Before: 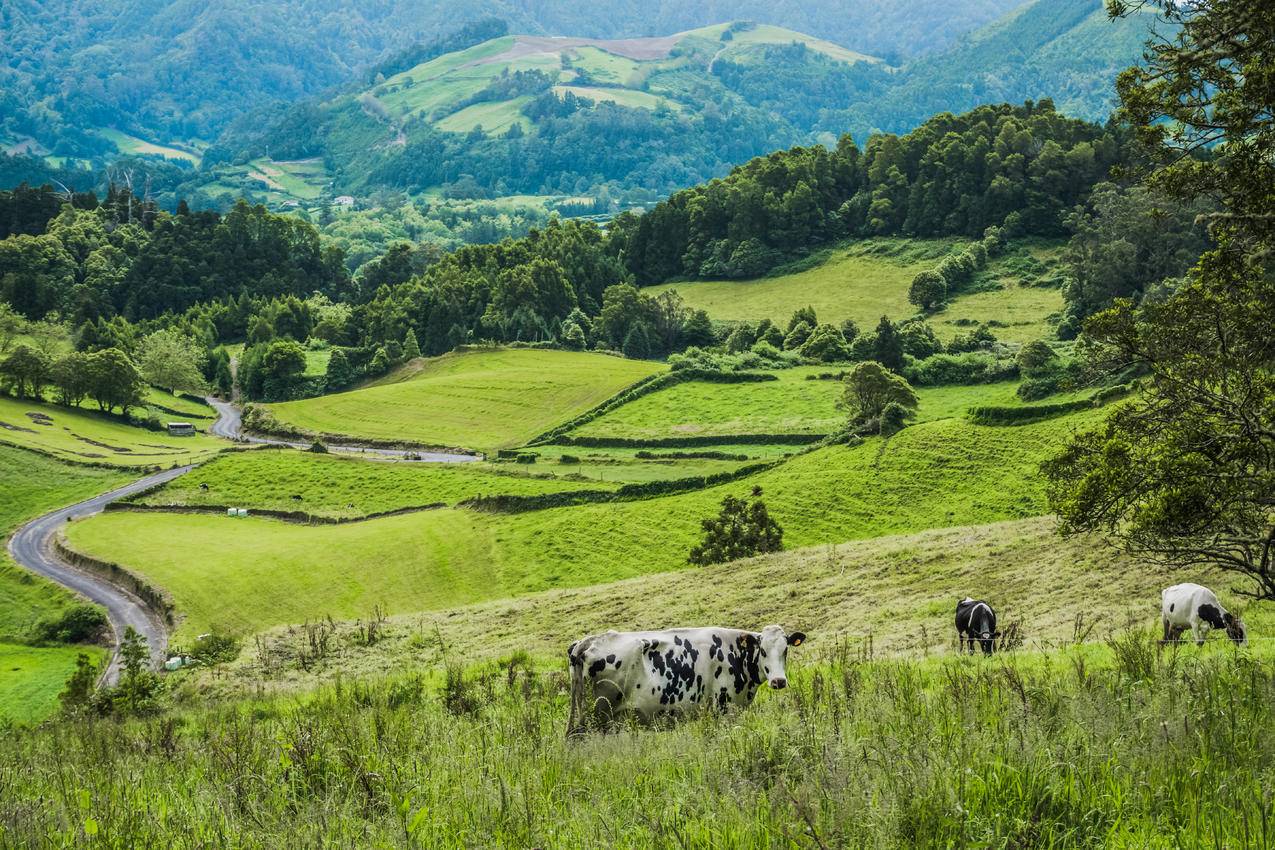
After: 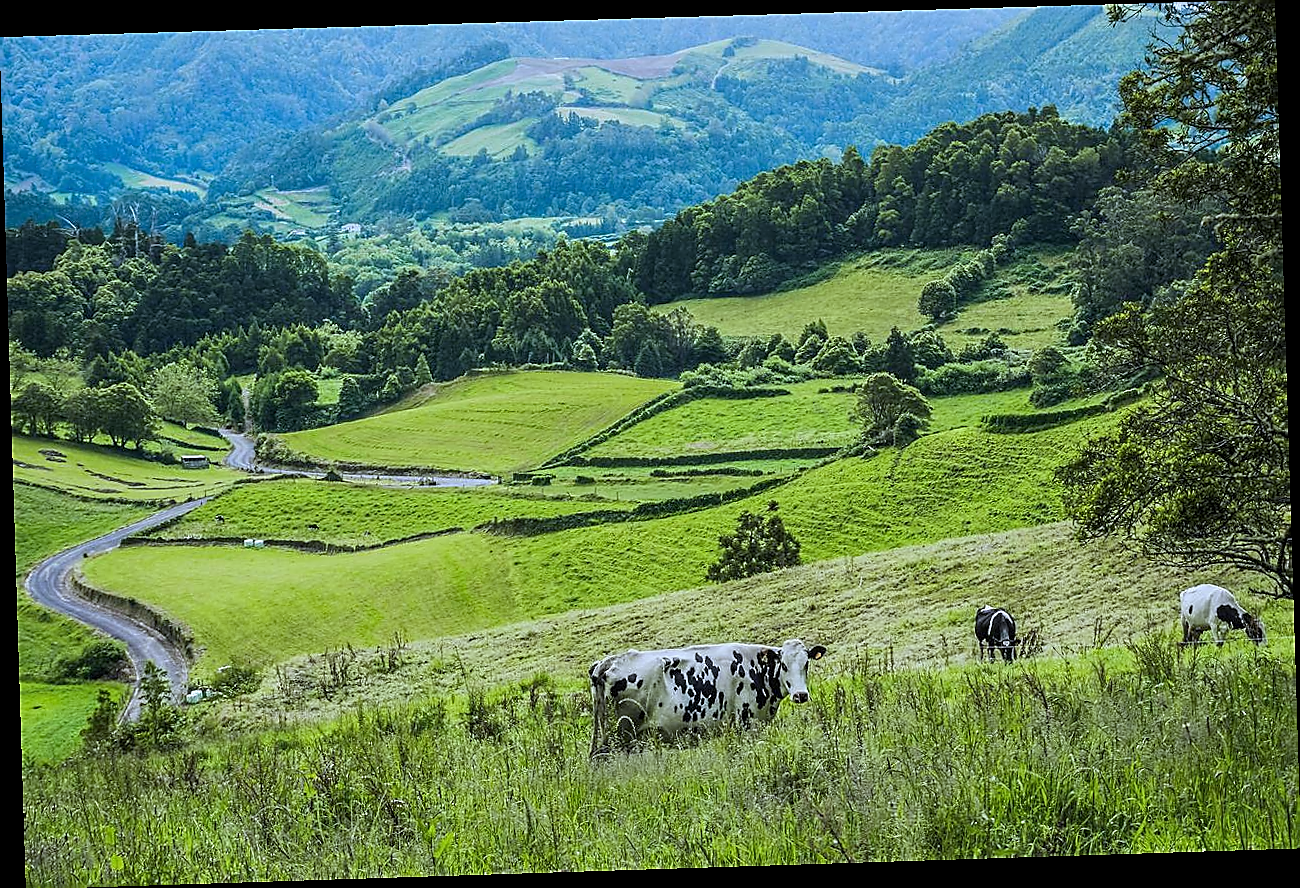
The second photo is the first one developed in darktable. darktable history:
white balance: red 0.926, green 1.003, blue 1.133
sharpen: radius 1.4, amount 1.25, threshold 0.7
rotate and perspective: rotation -1.77°, lens shift (horizontal) 0.004, automatic cropping off
tone equalizer: -8 EV -0.002 EV, -7 EV 0.005 EV, -6 EV -0.009 EV, -5 EV 0.011 EV, -4 EV -0.012 EV, -3 EV 0.007 EV, -2 EV -0.062 EV, -1 EV -0.293 EV, +0 EV -0.582 EV, smoothing diameter 2%, edges refinement/feathering 20, mask exposure compensation -1.57 EV, filter diffusion 5
